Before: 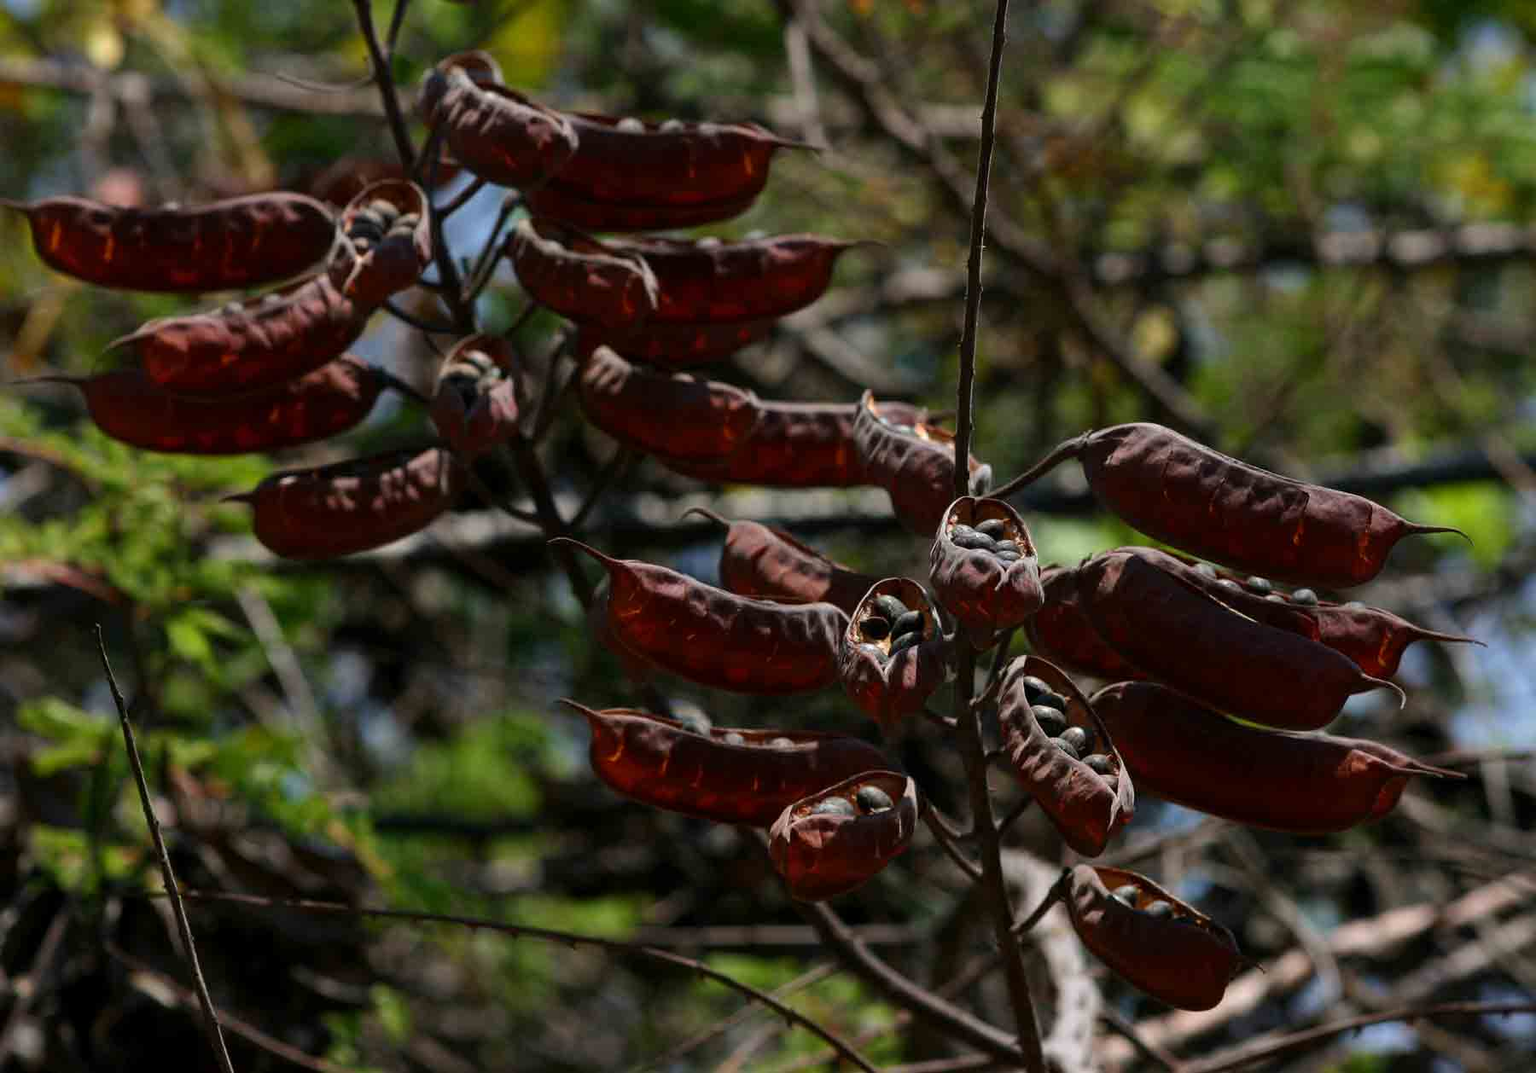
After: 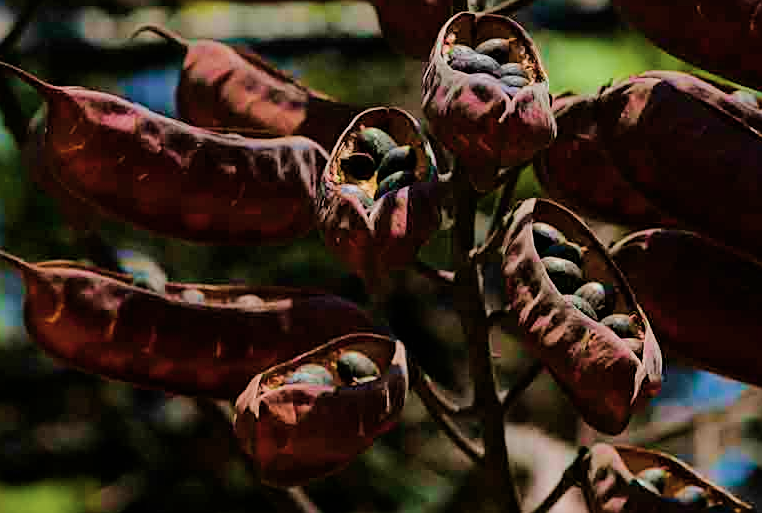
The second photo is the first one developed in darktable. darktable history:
crop: left 37.091%, top 45.337%, right 20.56%, bottom 13.817%
exposure: black level correction -0.001, exposure 0.08 EV, compensate highlight preservation false
color balance rgb: perceptual saturation grading › global saturation 0.458%, perceptual brilliance grading › mid-tones 10.183%, perceptual brilliance grading › shadows 15.523%, global vibrance 59.659%
color correction: highlights b* 0.041, saturation 0.824
velvia: strength 67.16%, mid-tones bias 0.969
sharpen: on, module defaults
filmic rgb: black relative exposure -7.65 EV, white relative exposure 4.56 EV, hardness 3.61
